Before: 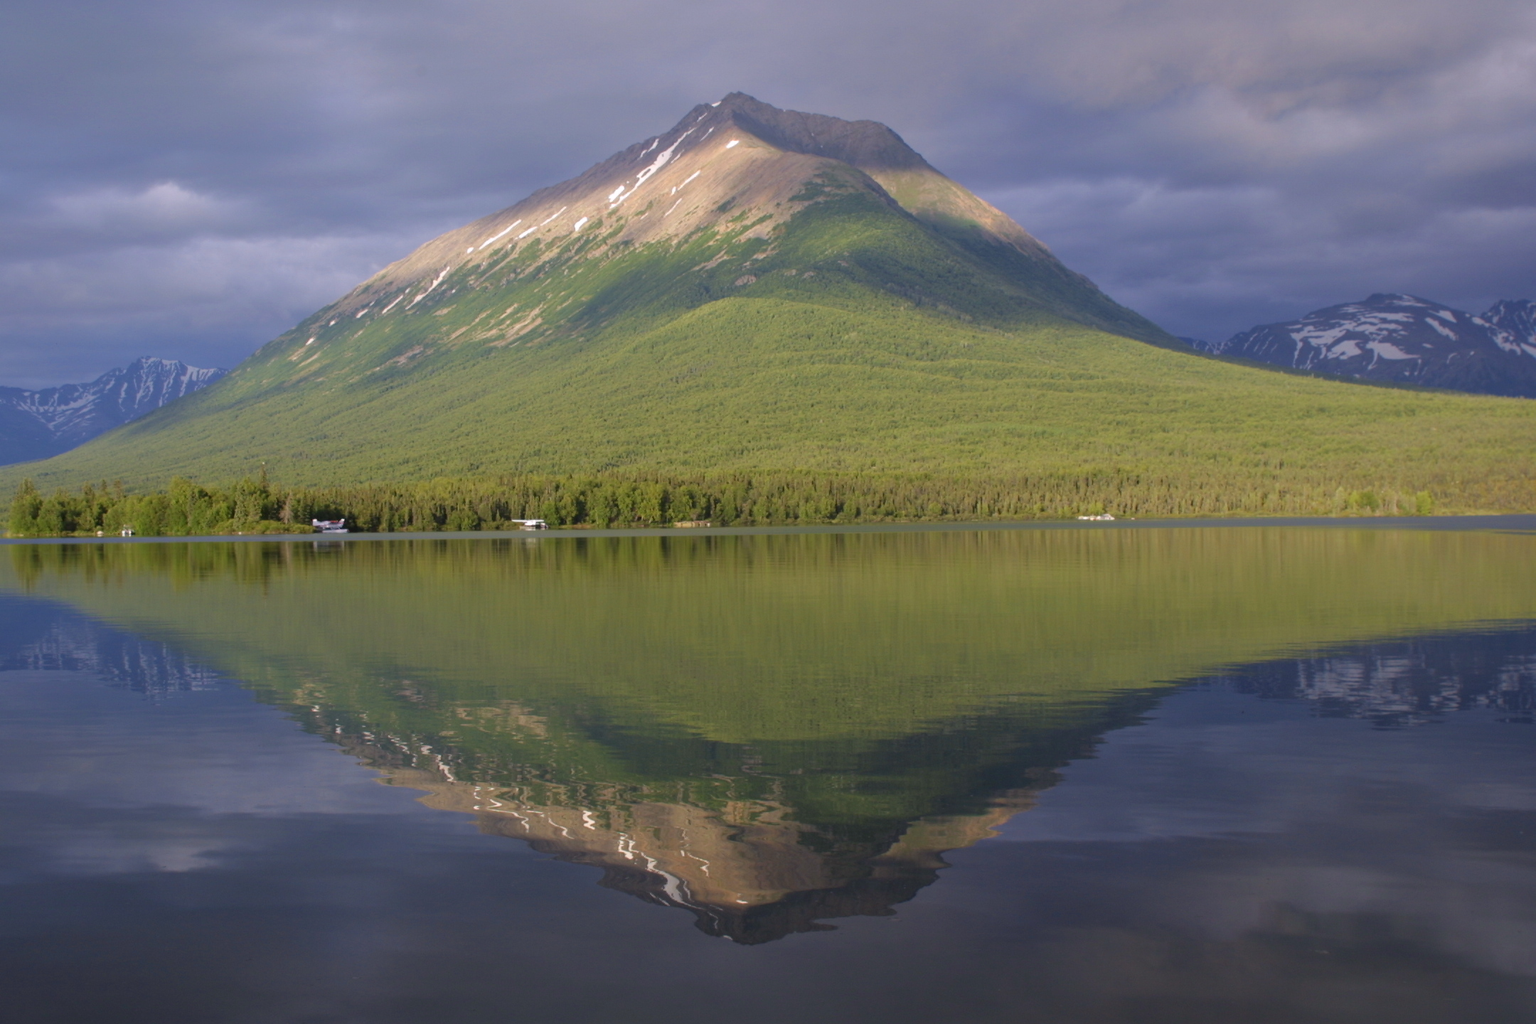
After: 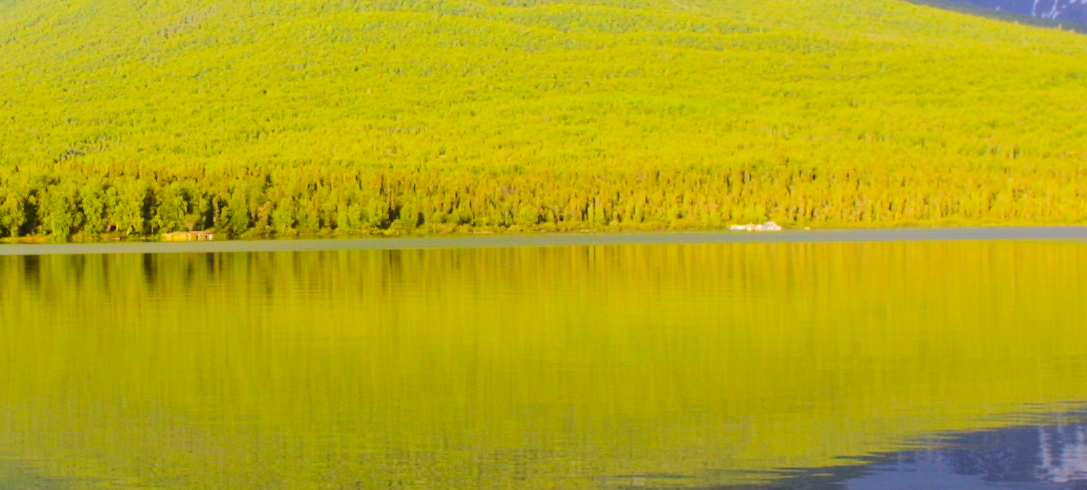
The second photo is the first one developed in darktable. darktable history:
crop: left 36.428%, top 34.828%, right 13.226%, bottom 31.088%
tone equalizer: -7 EV 0.148 EV, -6 EV 0.621 EV, -5 EV 1.16 EV, -4 EV 1.36 EV, -3 EV 1.14 EV, -2 EV 0.6 EV, -1 EV 0.161 EV, edges refinement/feathering 500, mask exposure compensation -1.57 EV, preserve details no
color balance rgb: power › chroma 2.484%, power › hue 67.57°, linear chroma grading › shadows -2.457%, linear chroma grading › highlights -14.321%, linear chroma grading › global chroma -9.404%, linear chroma grading › mid-tones -9.636%, perceptual saturation grading › global saturation 30.763%, global vibrance 50.075%
